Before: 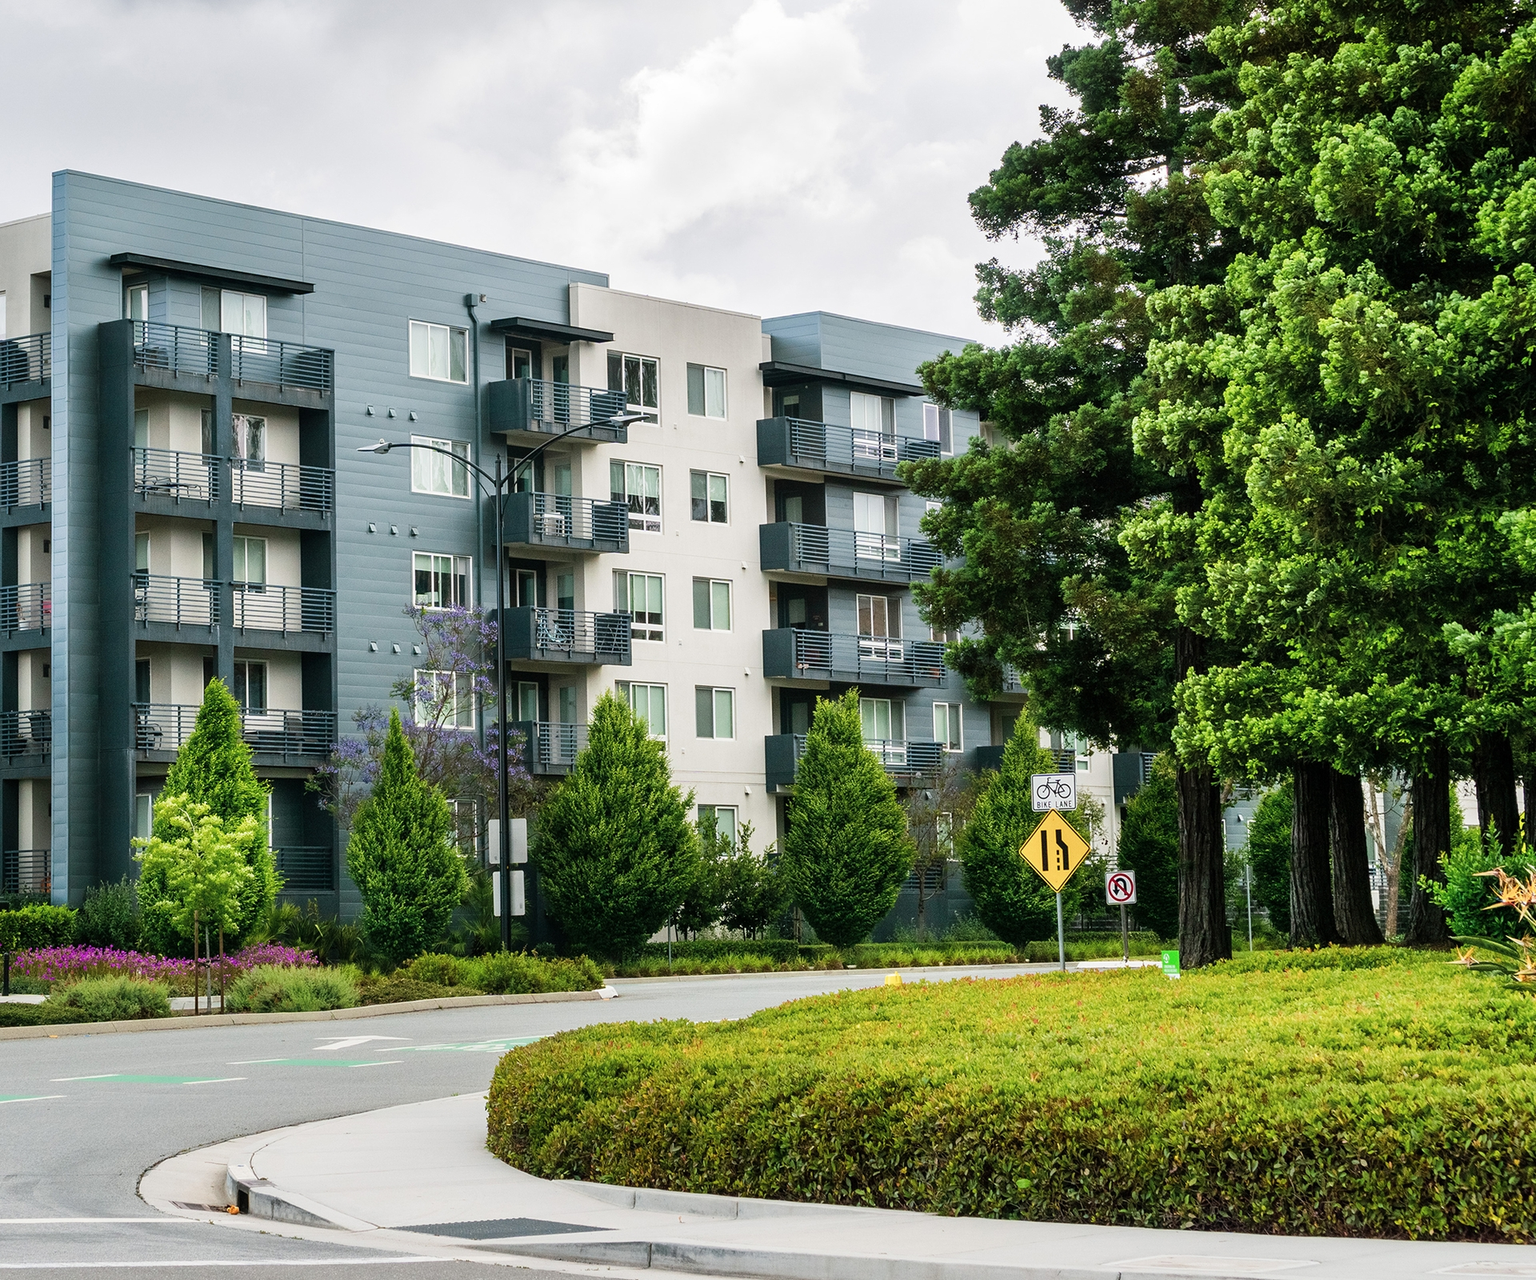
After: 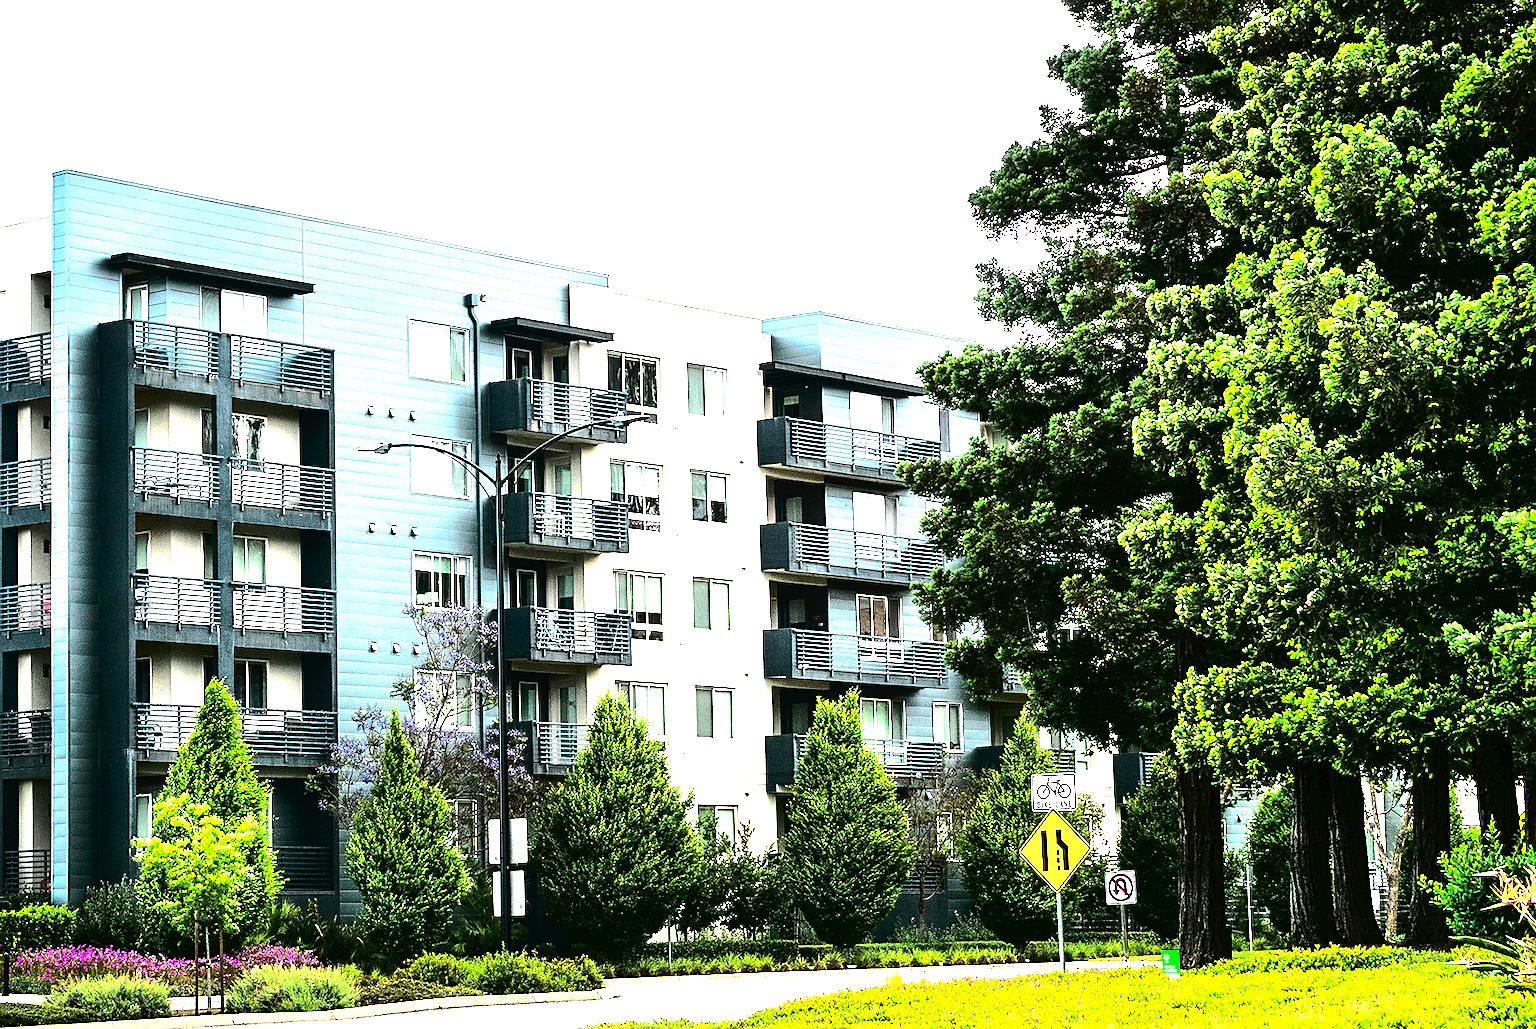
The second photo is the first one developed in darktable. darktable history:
tone equalizer: -8 EV -1.05 EV, -7 EV -0.98 EV, -6 EV -0.894 EV, -5 EV -0.569 EV, -3 EV 0.603 EV, -2 EV 0.883 EV, -1 EV 1.01 EV, +0 EV 1.05 EV, edges refinement/feathering 500, mask exposure compensation -1.57 EV, preserve details no
tone curve: curves: ch0 [(0, 0) (0.003, 0.027) (0.011, 0.03) (0.025, 0.04) (0.044, 0.063) (0.069, 0.093) (0.1, 0.125) (0.136, 0.153) (0.177, 0.191) (0.224, 0.232) (0.277, 0.279) (0.335, 0.333) (0.399, 0.39) (0.468, 0.457) (0.543, 0.535) (0.623, 0.611) (0.709, 0.683) (0.801, 0.758) (0.898, 0.853) (1, 1)], preserve colors none
crop: bottom 19.541%
contrast brightness saturation: contrast 0.203, brightness -0.111, saturation 0.103
sharpen: on, module defaults
color calibration: illuminant same as pipeline (D50), adaptation none (bypass), x 0.331, y 0.333, temperature 5021.53 K, clip negative RGB from gamut false
exposure: black level correction 0, exposure 0.691 EV, compensate exposure bias true, compensate highlight preservation false
